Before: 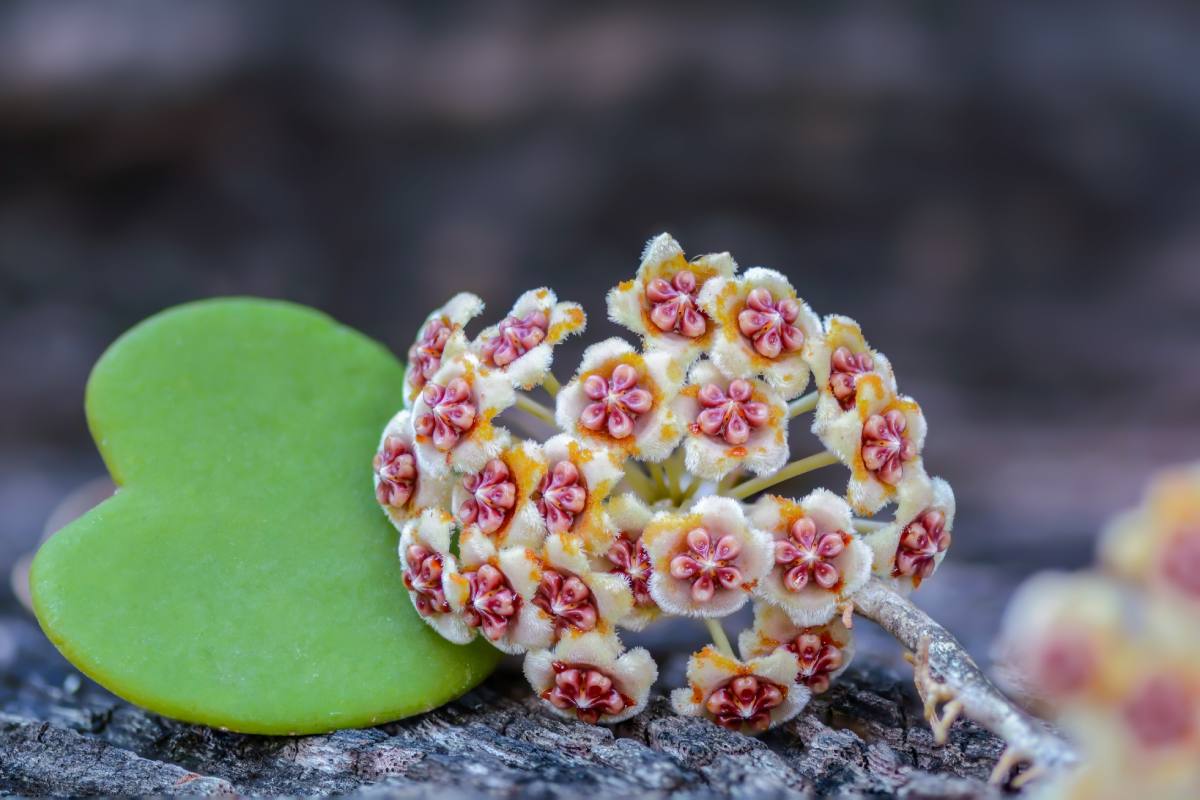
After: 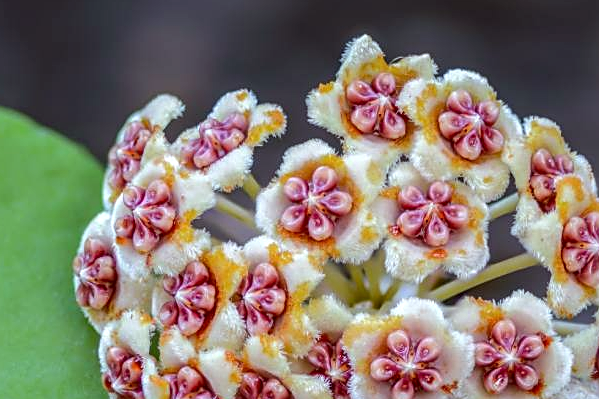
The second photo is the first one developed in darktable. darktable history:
color correction: highlights a* -3, highlights b* -2.76, shadows a* 2.18, shadows b* 2.82
exposure: compensate highlight preservation false
local contrast: on, module defaults
crop: left 25.035%, top 24.862%, right 25.013%, bottom 25.153%
sharpen: on, module defaults
tone equalizer: edges refinement/feathering 500, mask exposure compensation -1.57 EV, preserve details no
